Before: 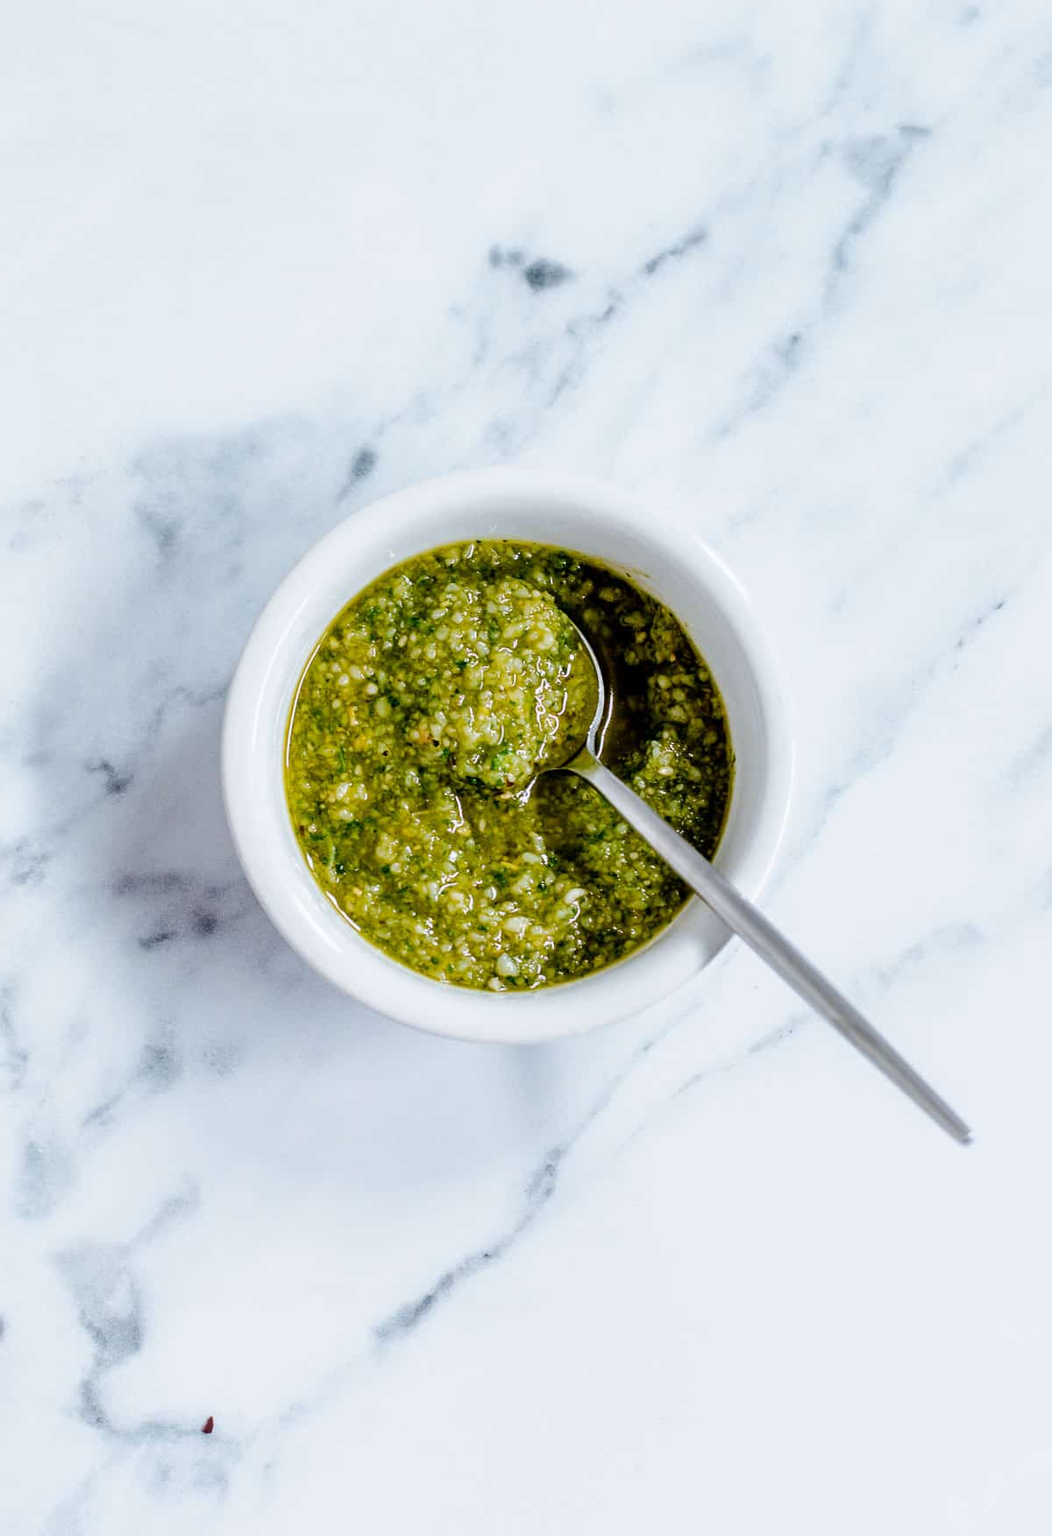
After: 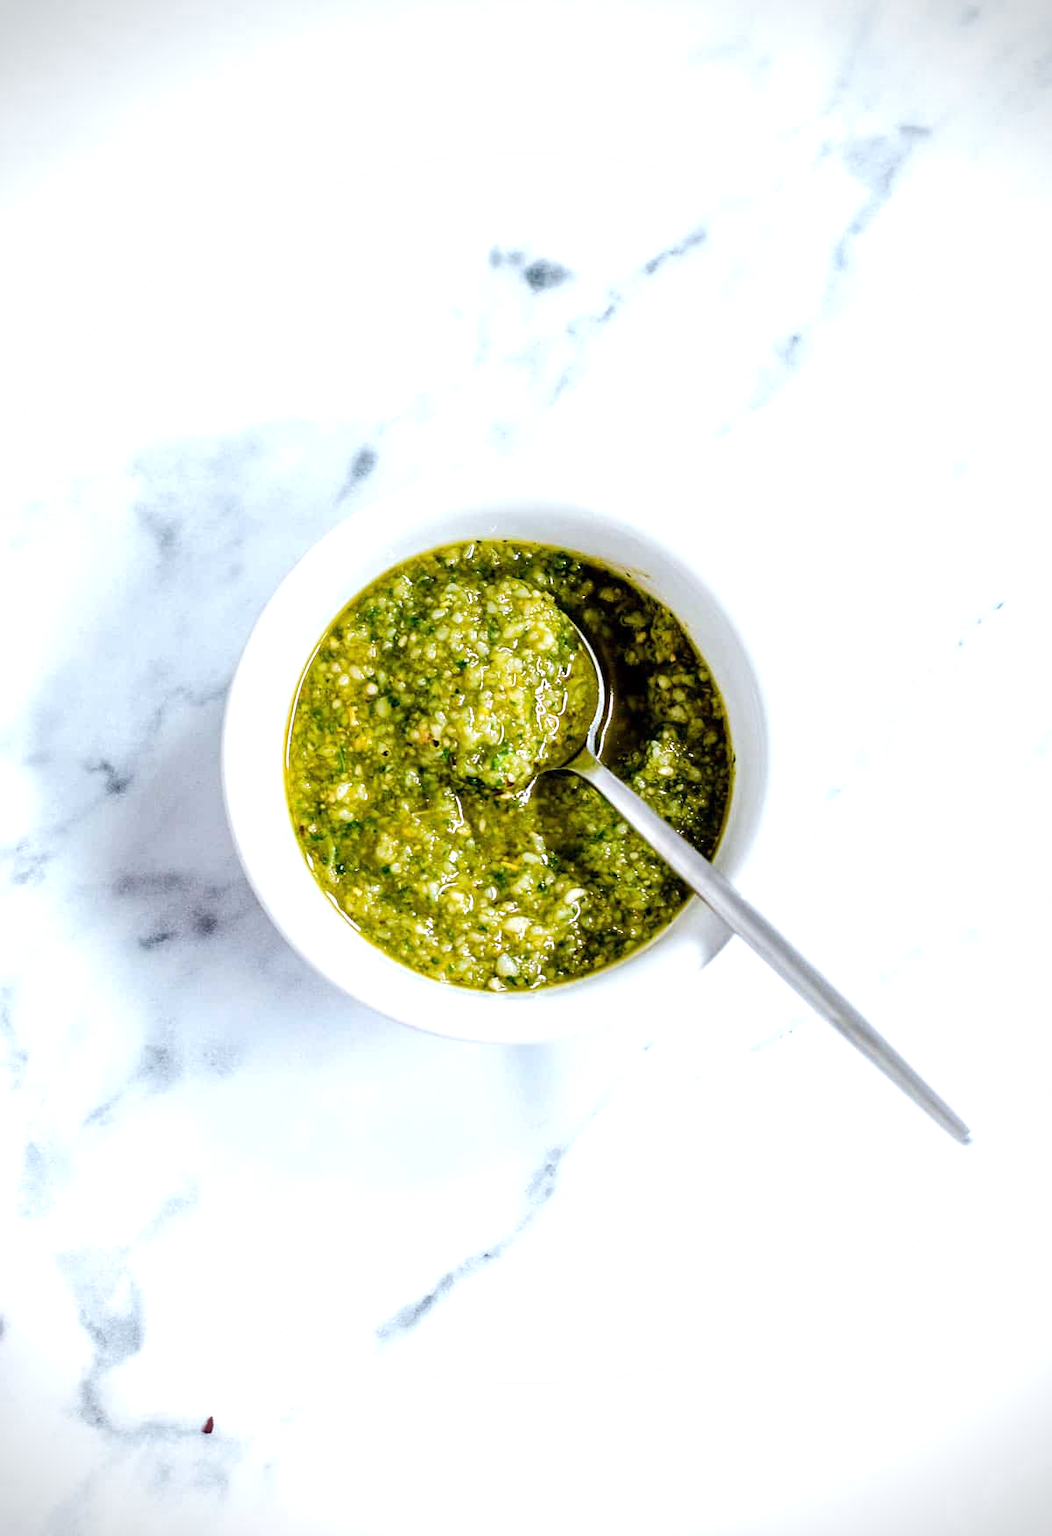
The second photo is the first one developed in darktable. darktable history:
exposure: exposure 0.566 EV, compensate highlight preservation false
vignetting: dithering 8-bit output, unbound false
